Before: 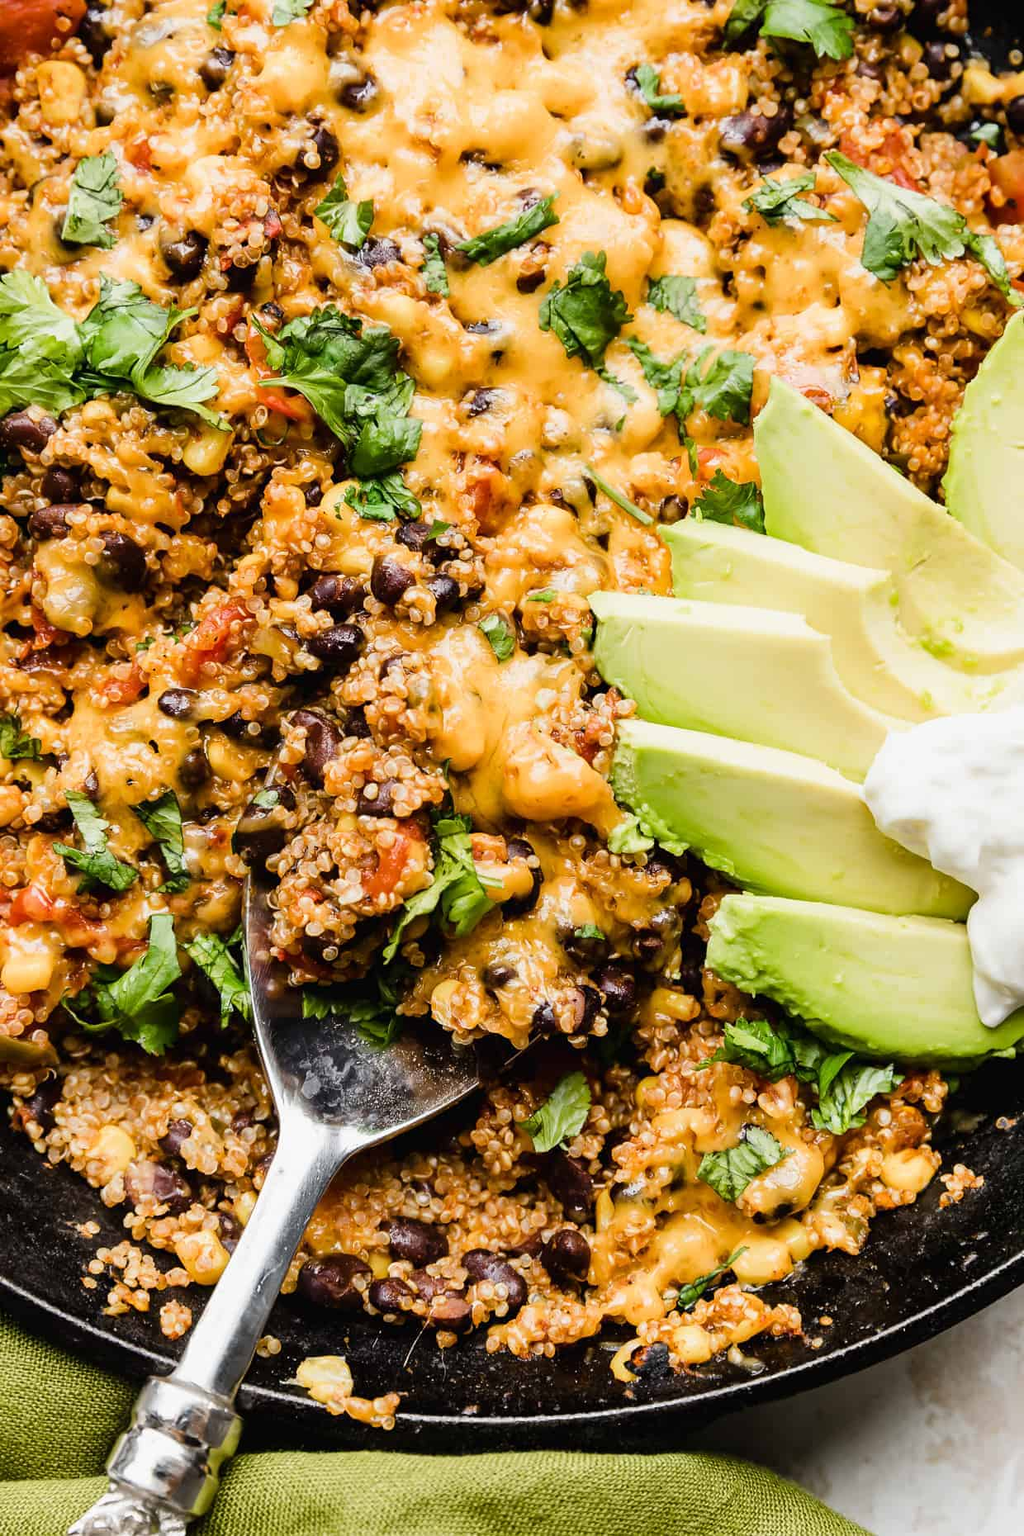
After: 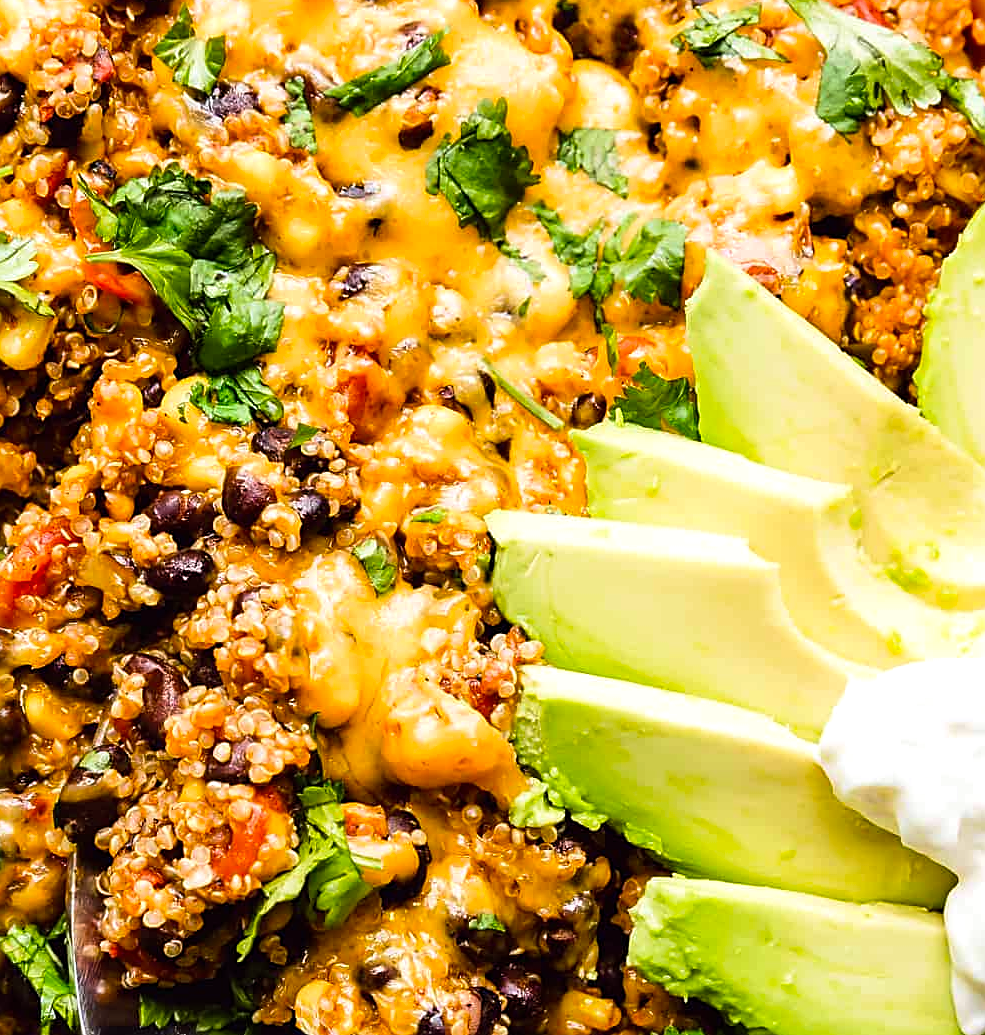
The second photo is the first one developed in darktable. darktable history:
crop: left 18.38%, top 11.092%, right 2.134%, bottom 33.217%
velvia: on, module defaults
color balance: lift [1, 1.001, 0.999, 1.001], gamma [1, 1.004, 1.007, 0.993], gain [1, 0.991, 0.987, 1.013], contrast 7.5%, contrast fulcrum 10%, output saturation 115%
sharpen: on, module defaults
